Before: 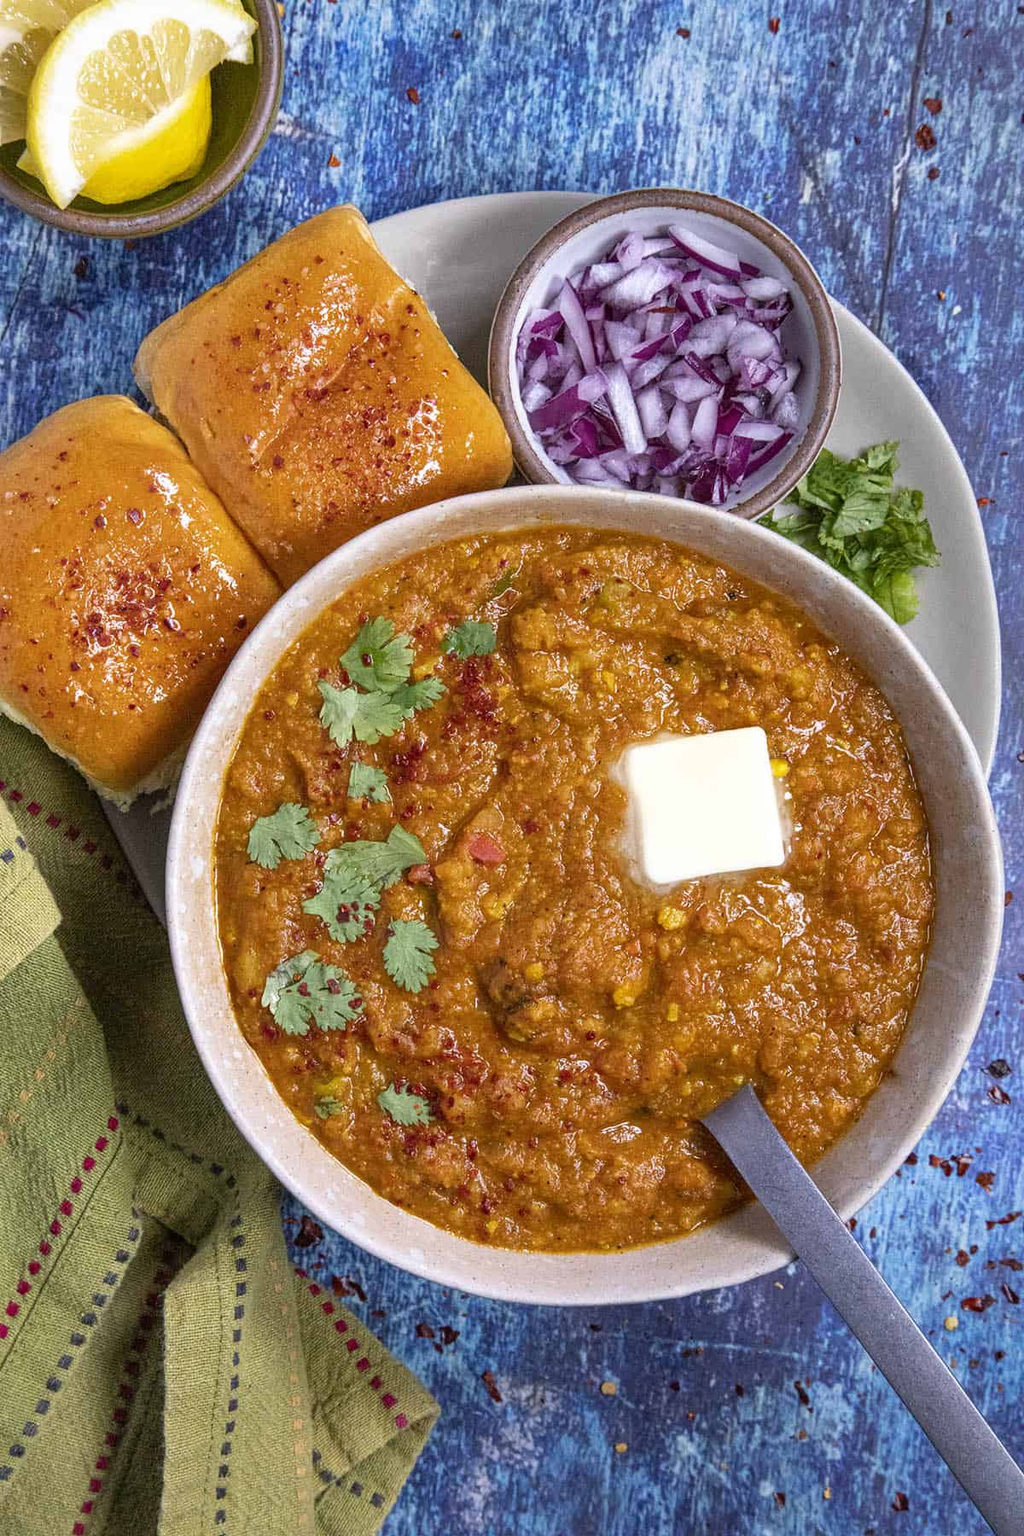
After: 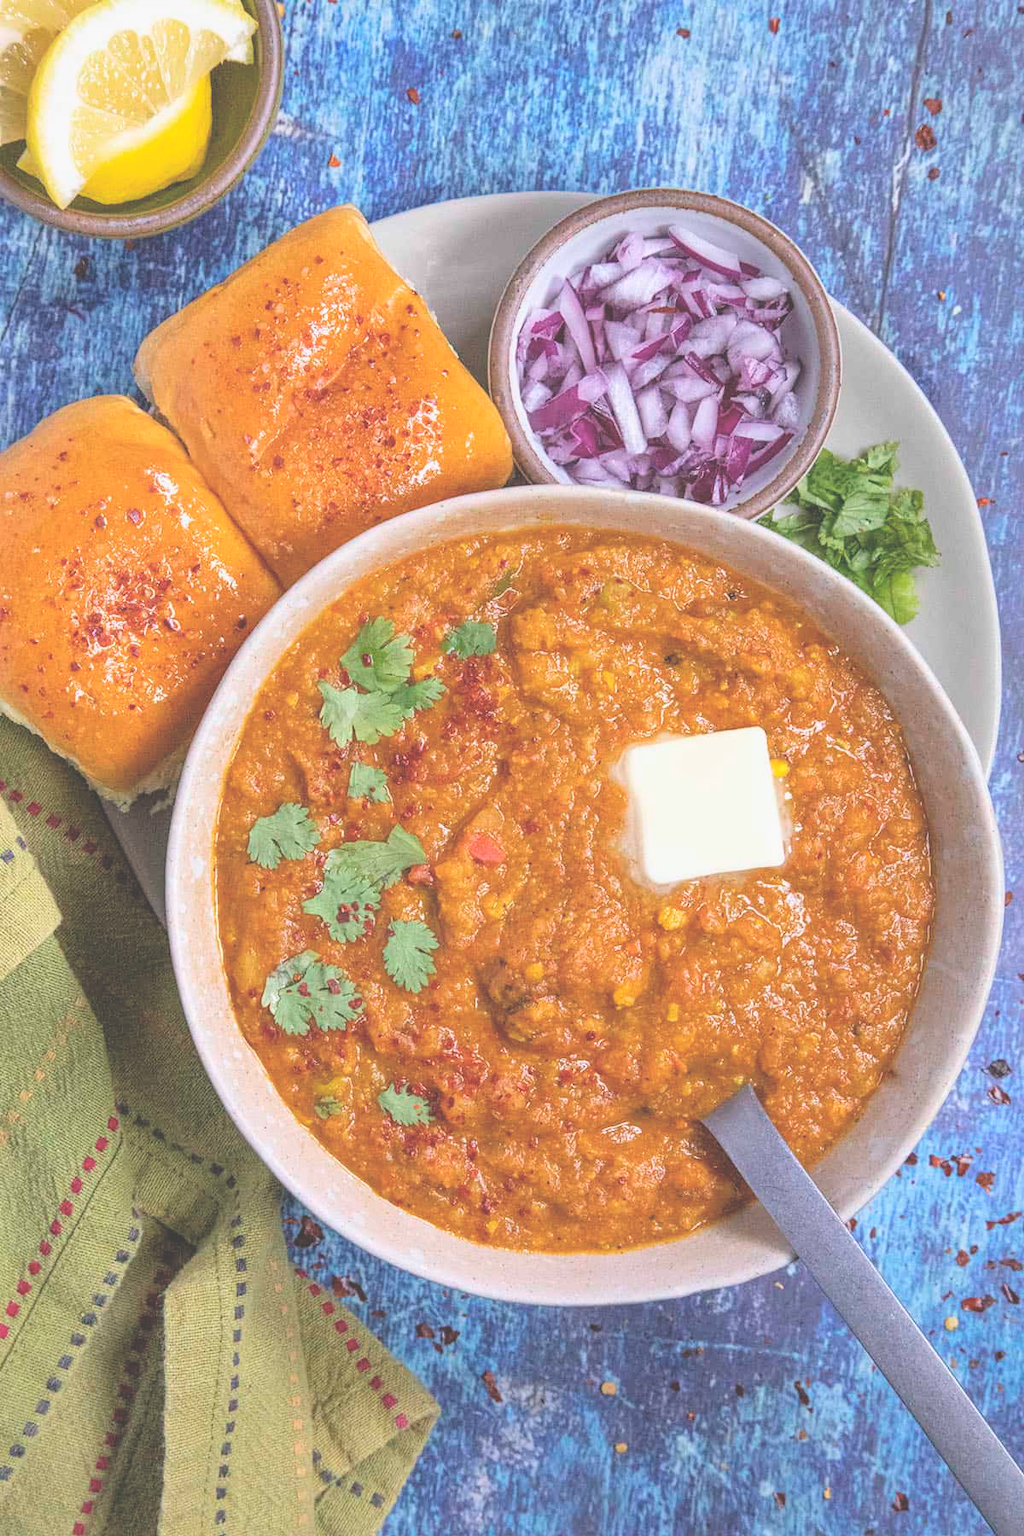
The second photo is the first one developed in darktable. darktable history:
exposure: black level correction -0.015, exposure -0.125 EV, compensate highlight preservation false
contrast brightness saturation: brightness 0.28
